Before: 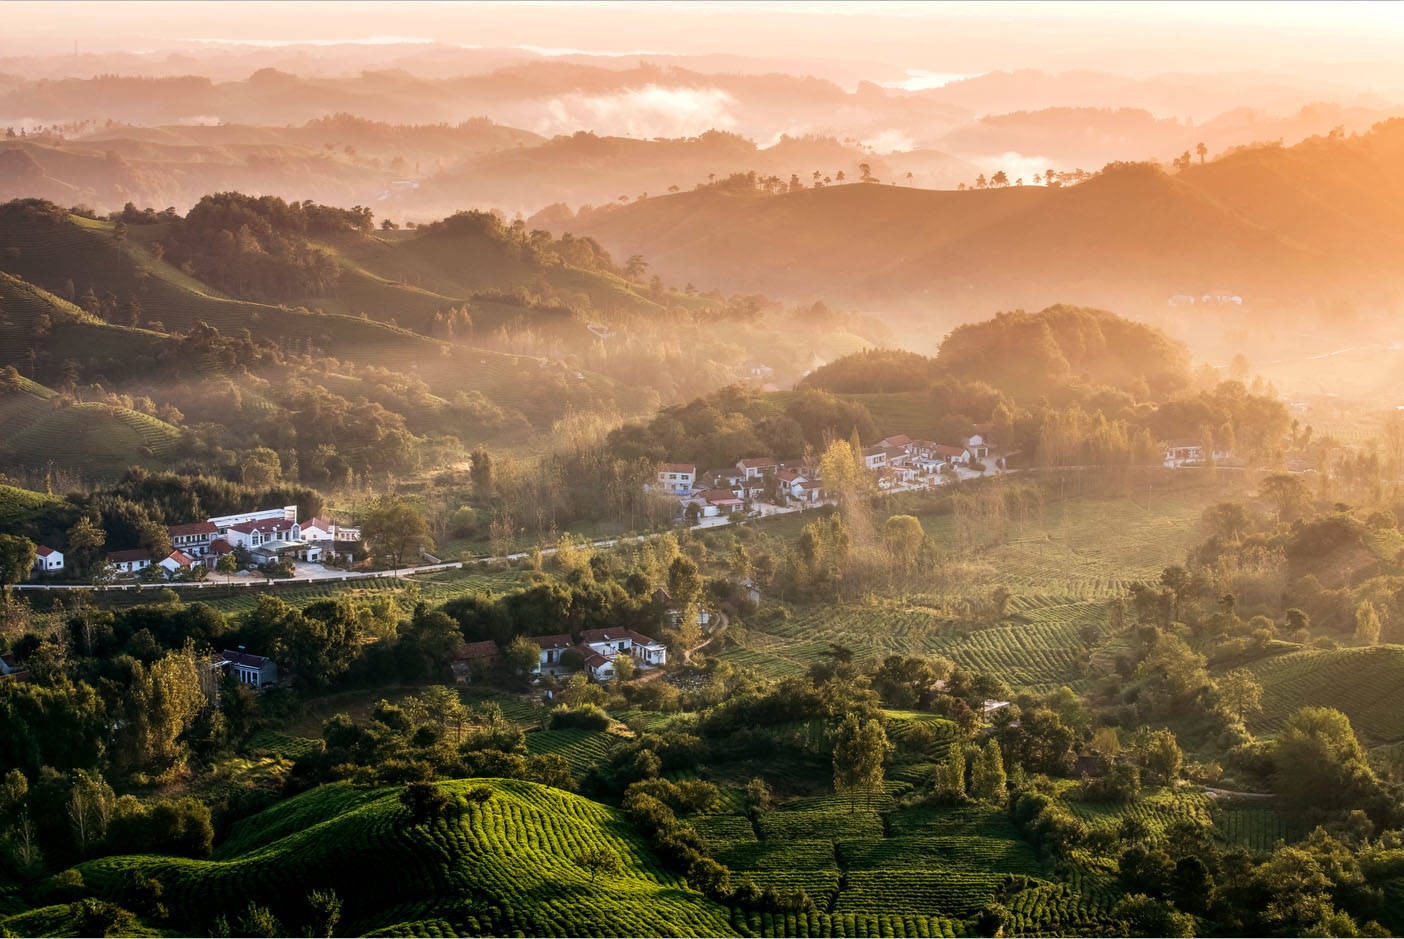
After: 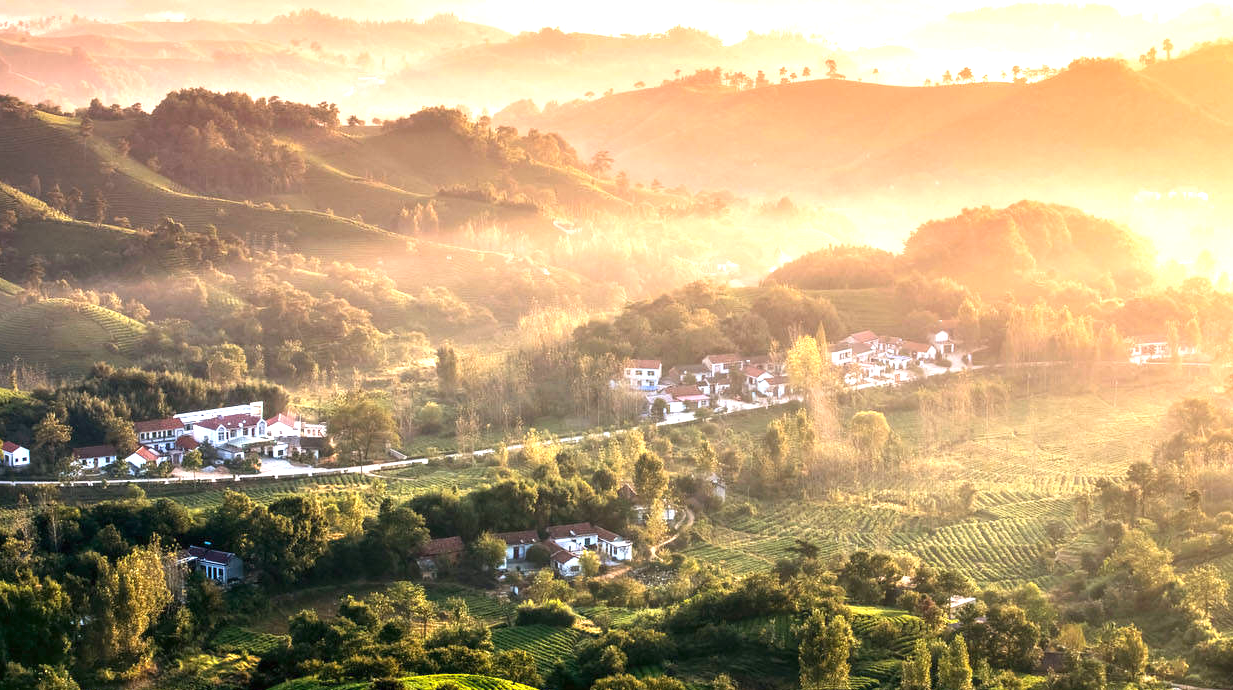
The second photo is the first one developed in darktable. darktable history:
exposure: black level correction 0, exposure 1.2 EV, compensate highlight preservation false
crop and rotate: left 2.459%, top 11.106%, right 9.66%, bottom 15.328%
